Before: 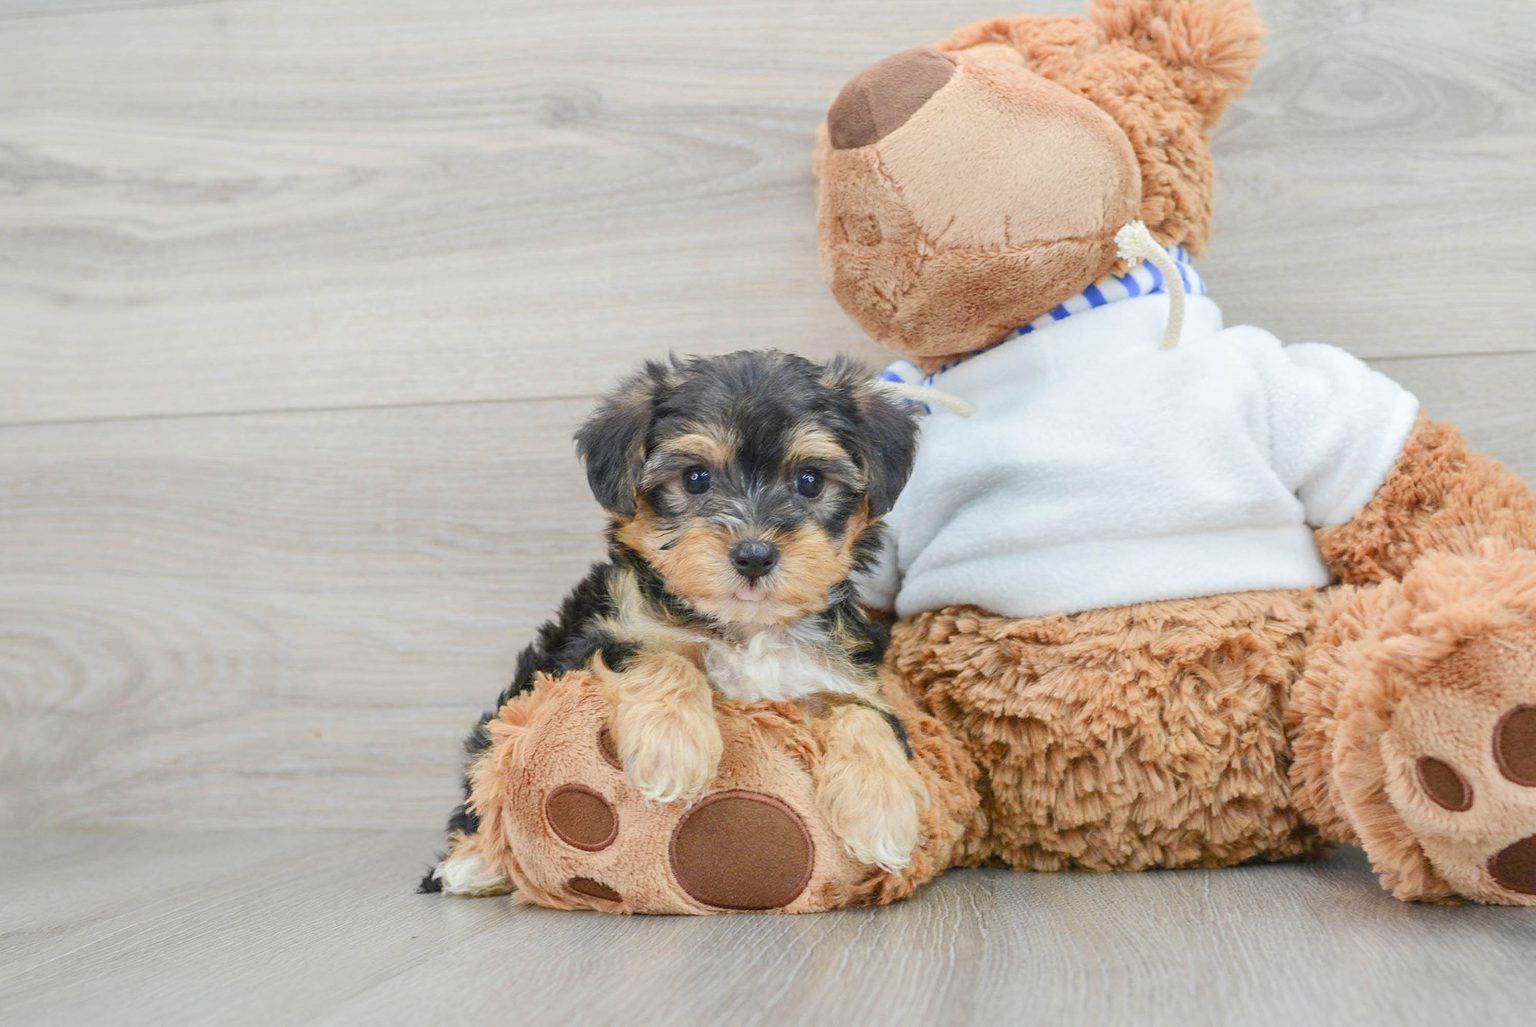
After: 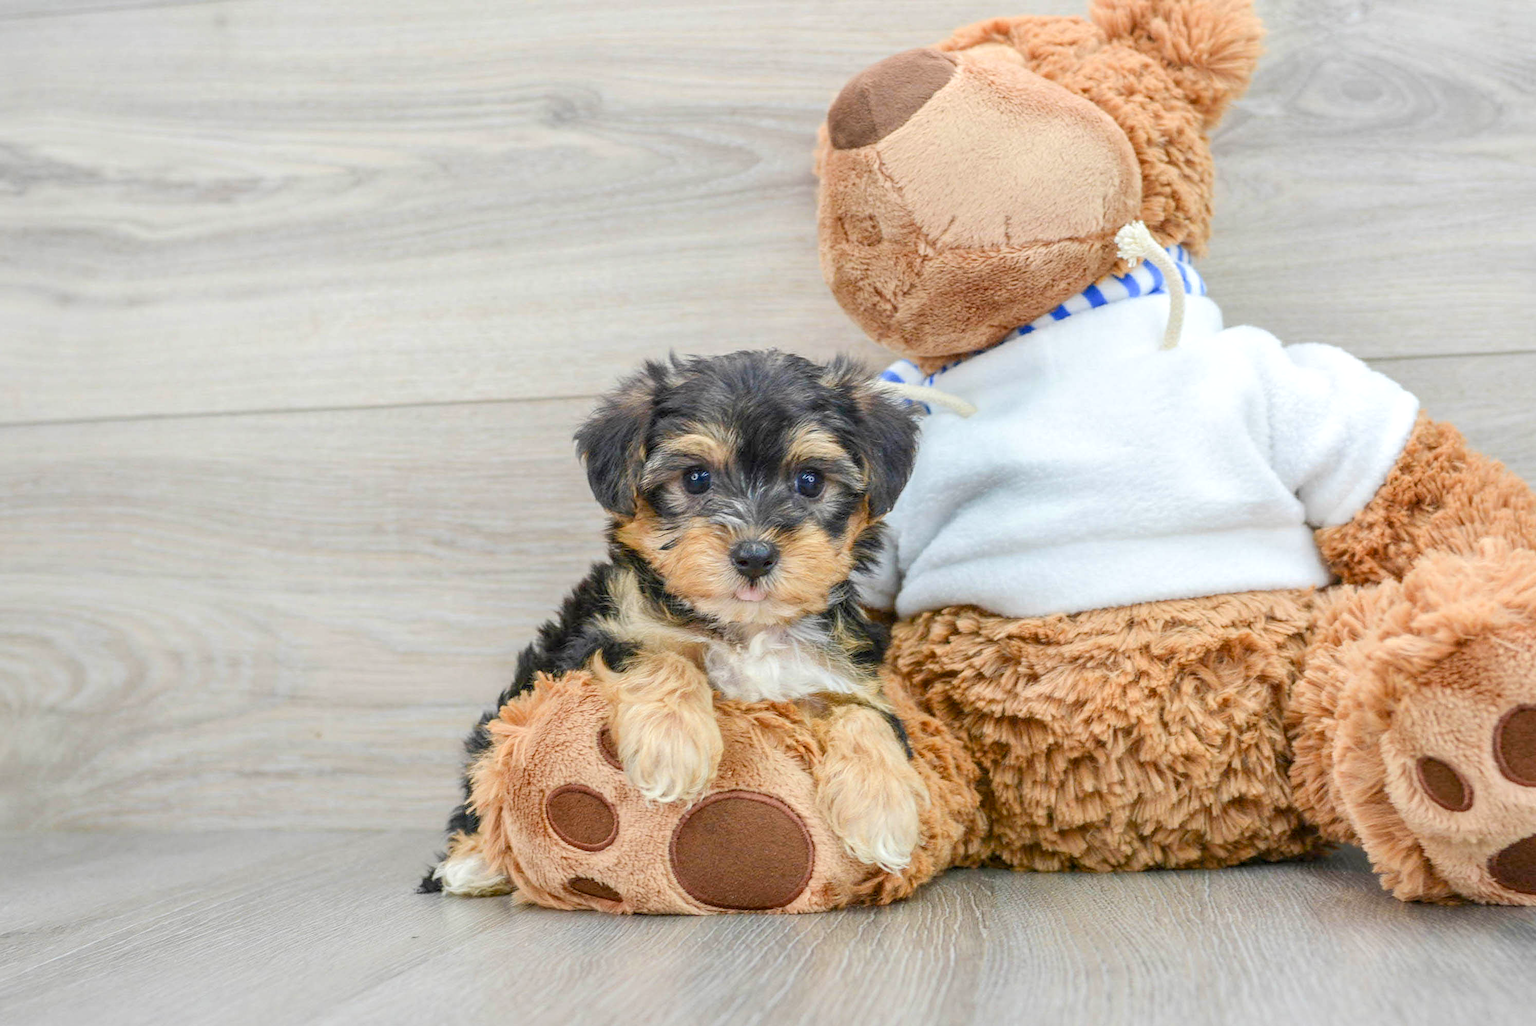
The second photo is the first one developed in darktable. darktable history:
local contrast: on, module defaults
color balance rgb: linear chroma grading › global chroma 14.96%, perceptual saturation grading › global saturation 0.797%
exposure: exposure 0.083 EV, compensate exposure bias true, compensate highlight preservation false
